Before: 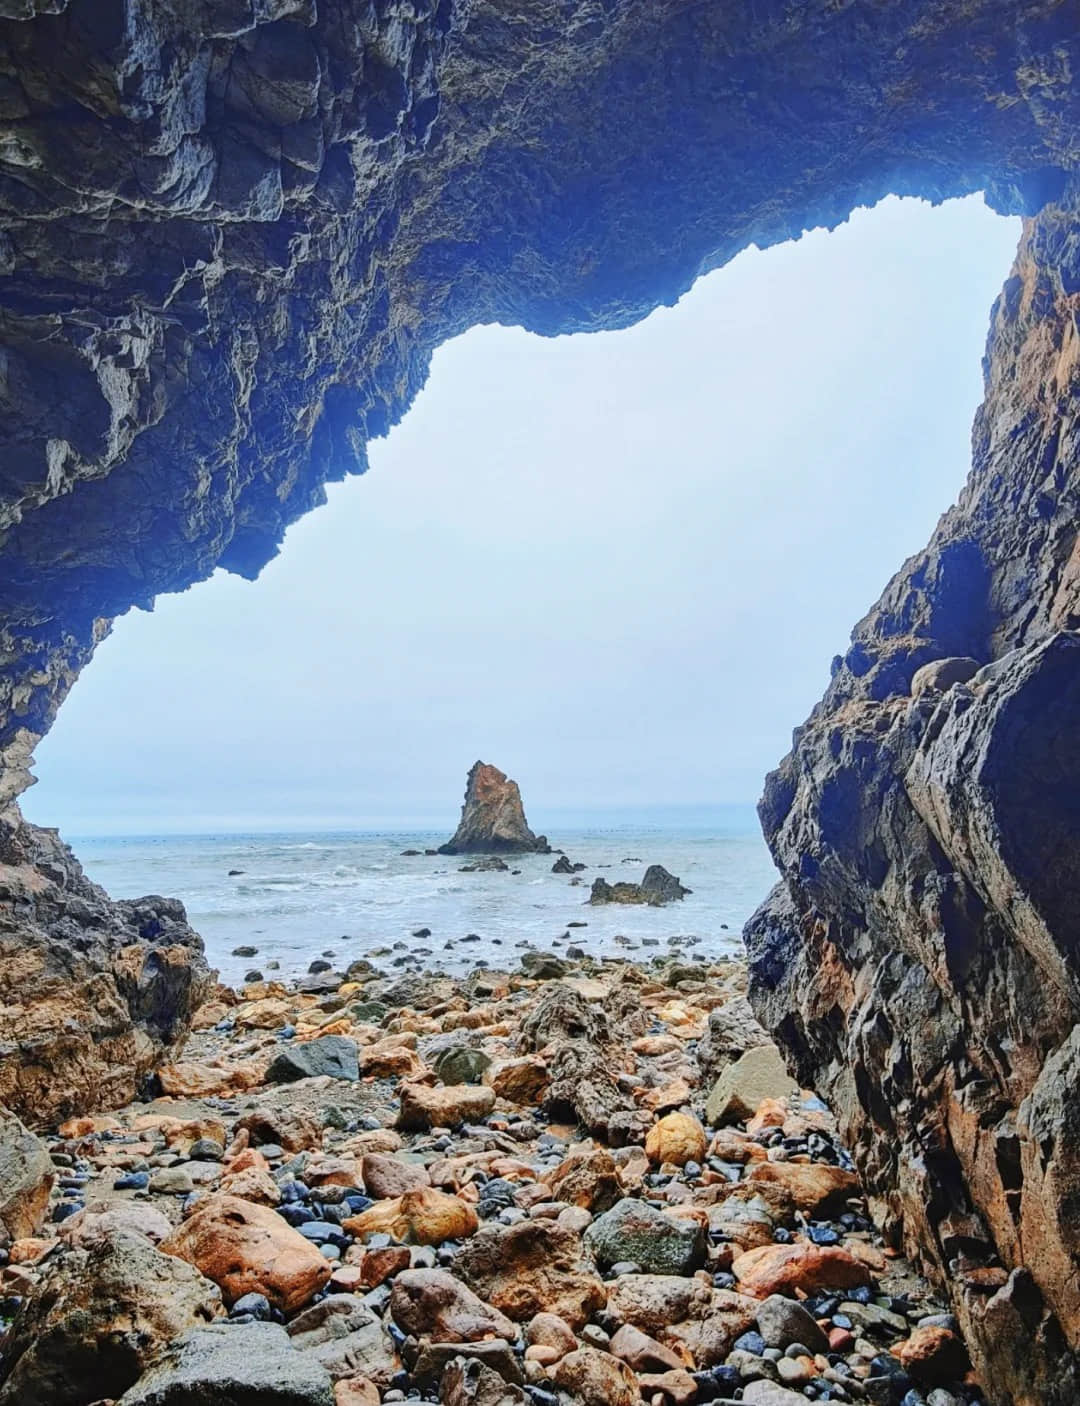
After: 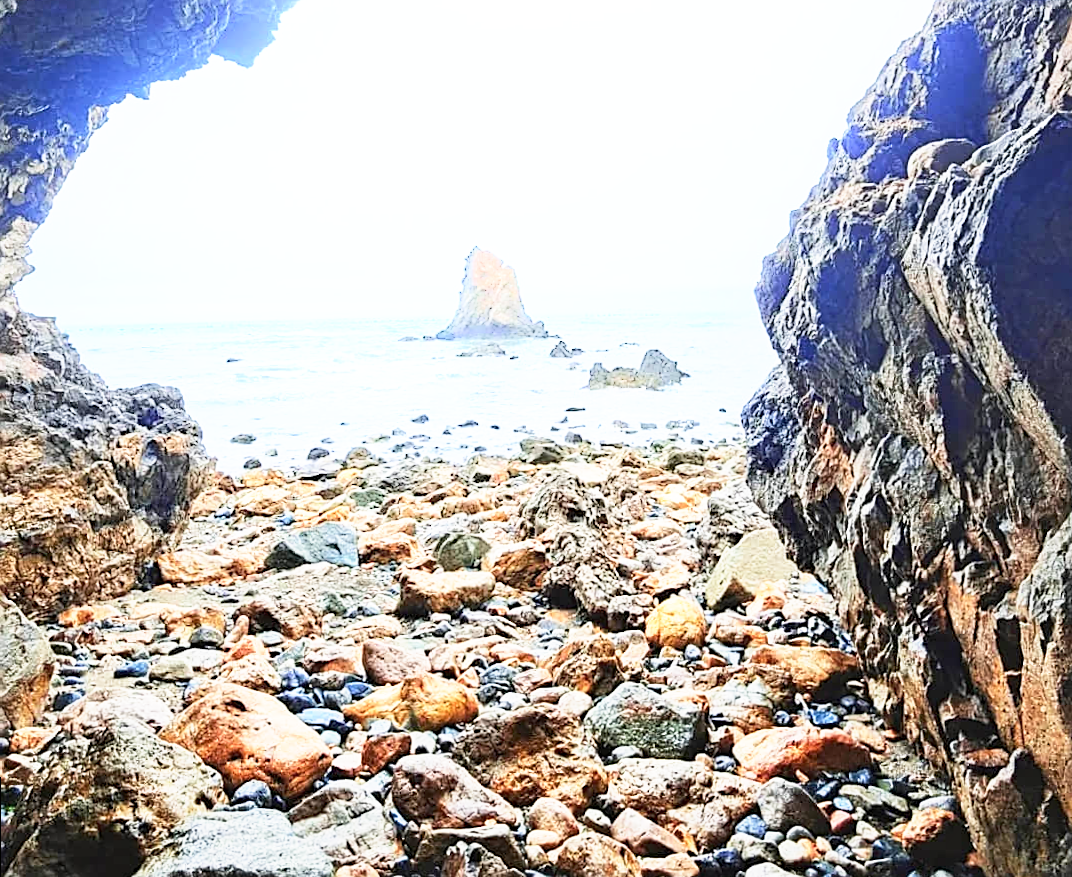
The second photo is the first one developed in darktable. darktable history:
exposure: exposure 0.02 EV, compensate highlight preservation false
rotate and perspective: rotation -0.45°, automatic cropping original format, crop left 0.008, crop right 0.992, crop top 0.012, crop bottom 0.988
crop and rotate: top 36.435%
sharpen: on, module defaults
base curve: curves: ch0 [(0, 0) (0.495, 0.917) (1, 1)], preserve colors none
shadows and highlights: highlights 70.7, soften with gaussian
